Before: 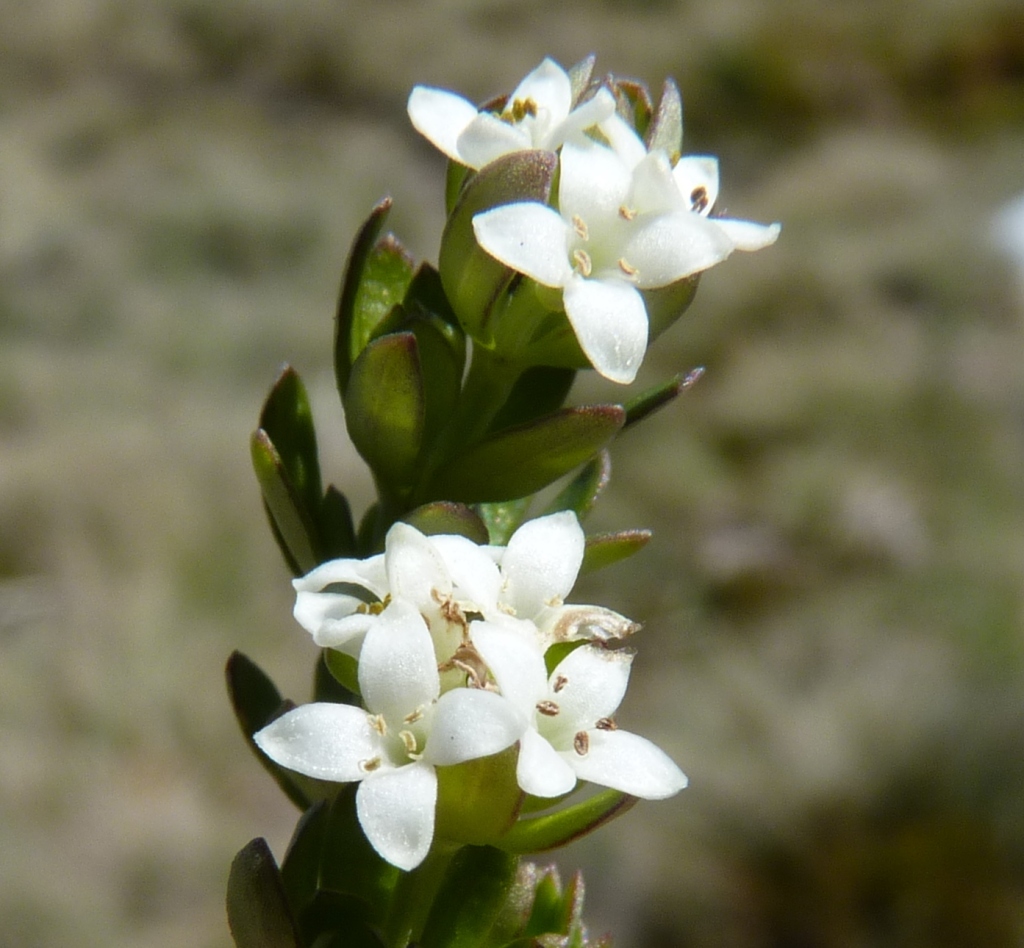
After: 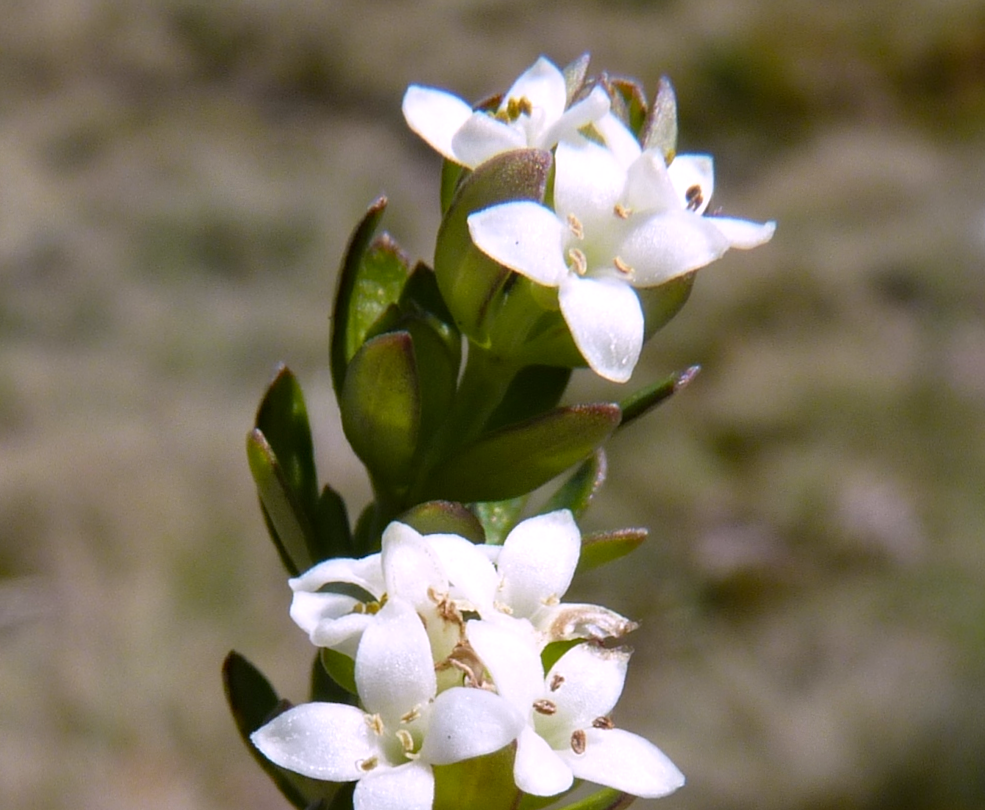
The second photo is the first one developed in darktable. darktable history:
haze removal: adaptive false
crop and rotate: angle 0.2°, left 0.275%, right 3.127%, bottom 14.18%
white balance: red 1.066, blue 1.119
